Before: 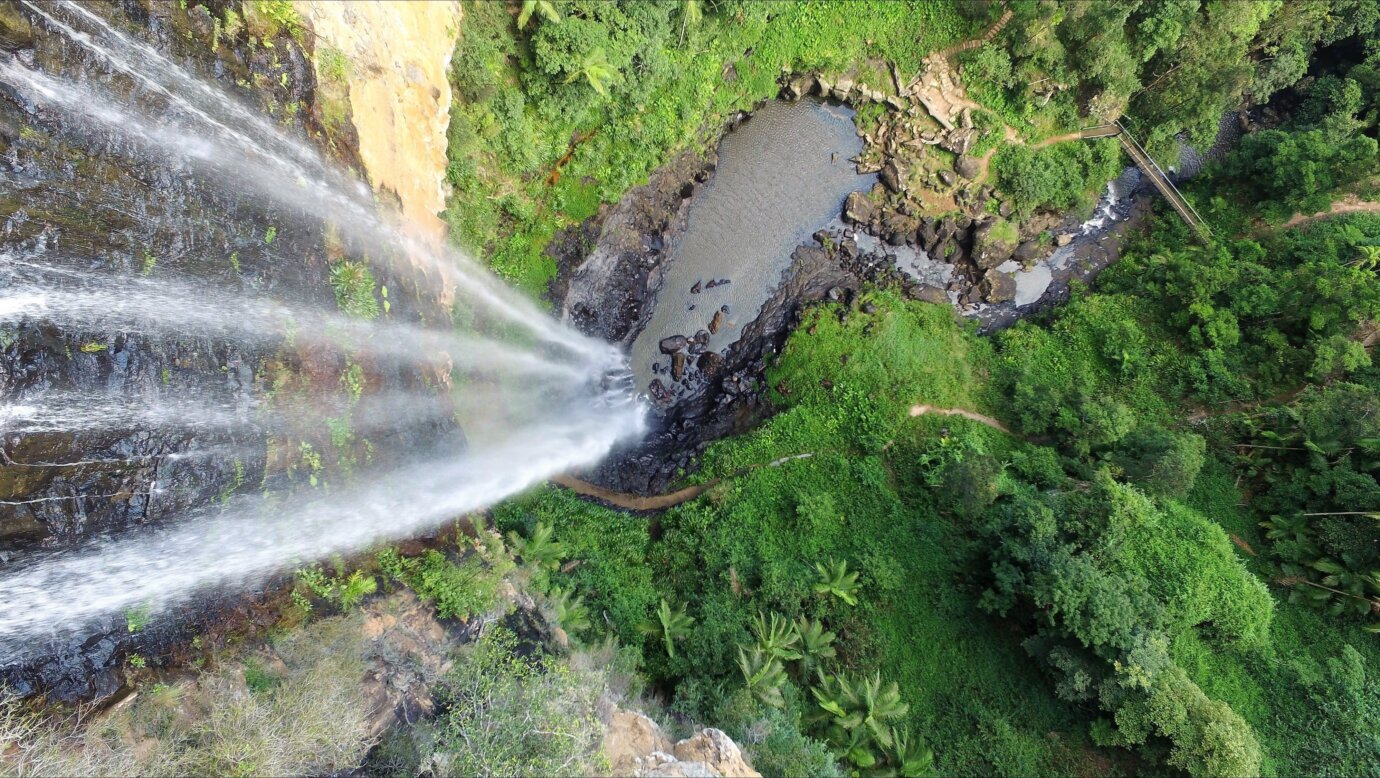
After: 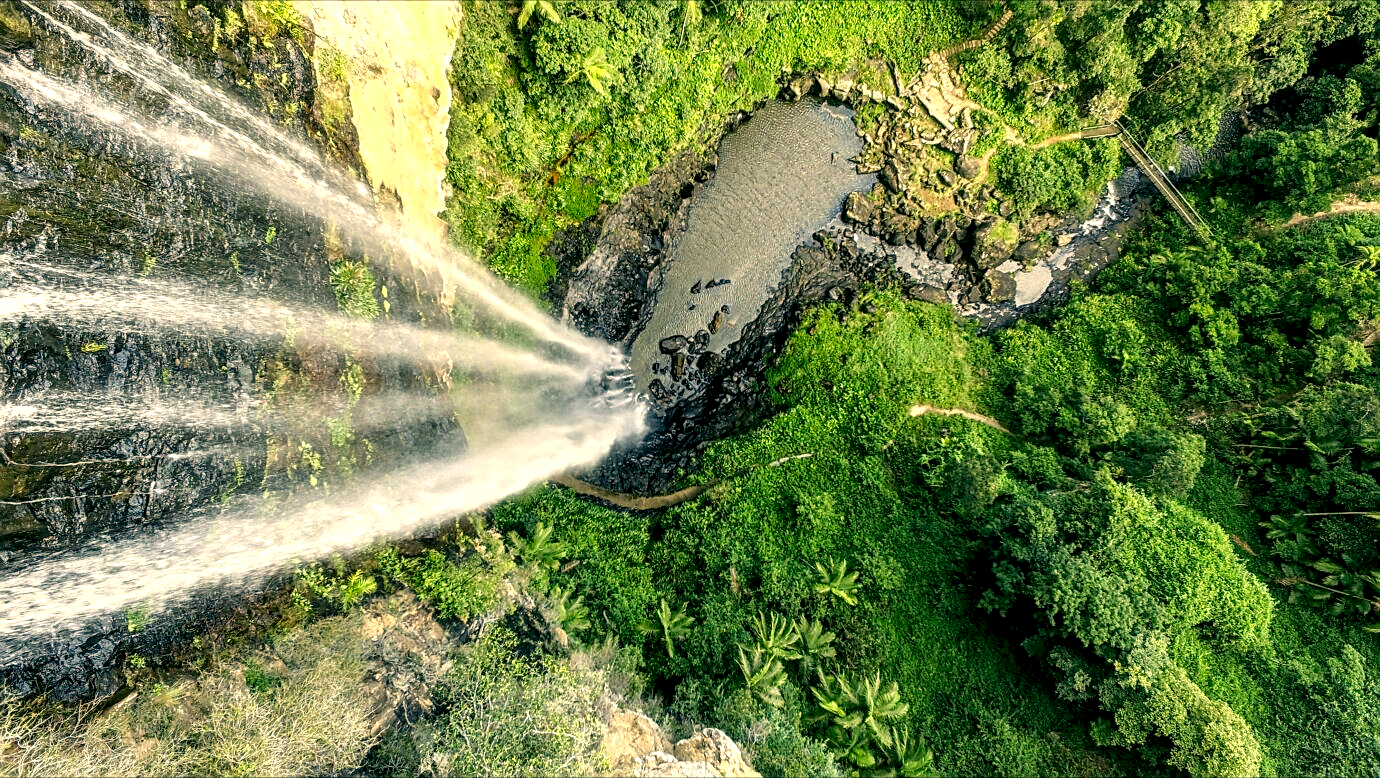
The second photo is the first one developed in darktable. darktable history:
local contrast: highlights 19%, detail 186%
color correction: highlights a* 5.3, highlights b* 24.26, shadows a* -15.58, shadows b* 4.02
sharpen: amount 0.6
